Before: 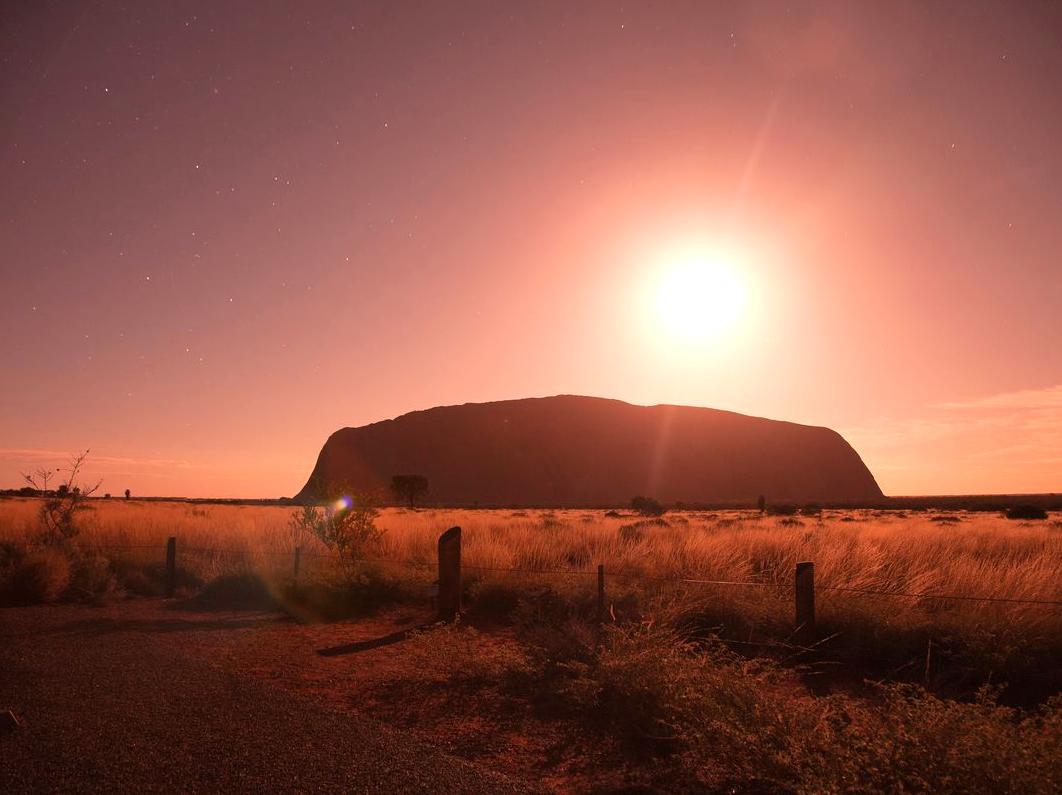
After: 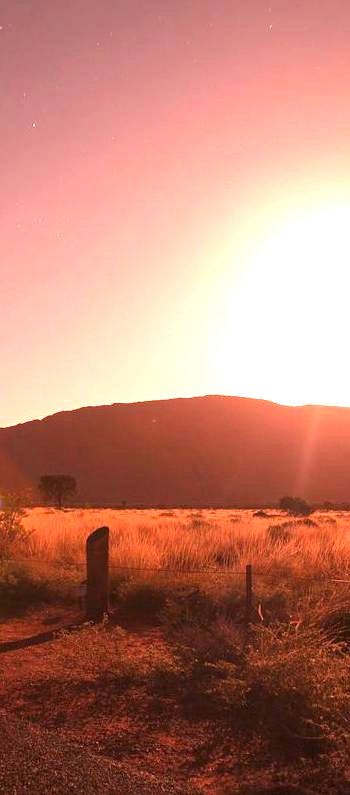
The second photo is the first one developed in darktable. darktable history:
exposure: black level correction 0, exposure 1.2 EV, compensate highlight preservation false
crop: left 33.153%, right 33.802%
